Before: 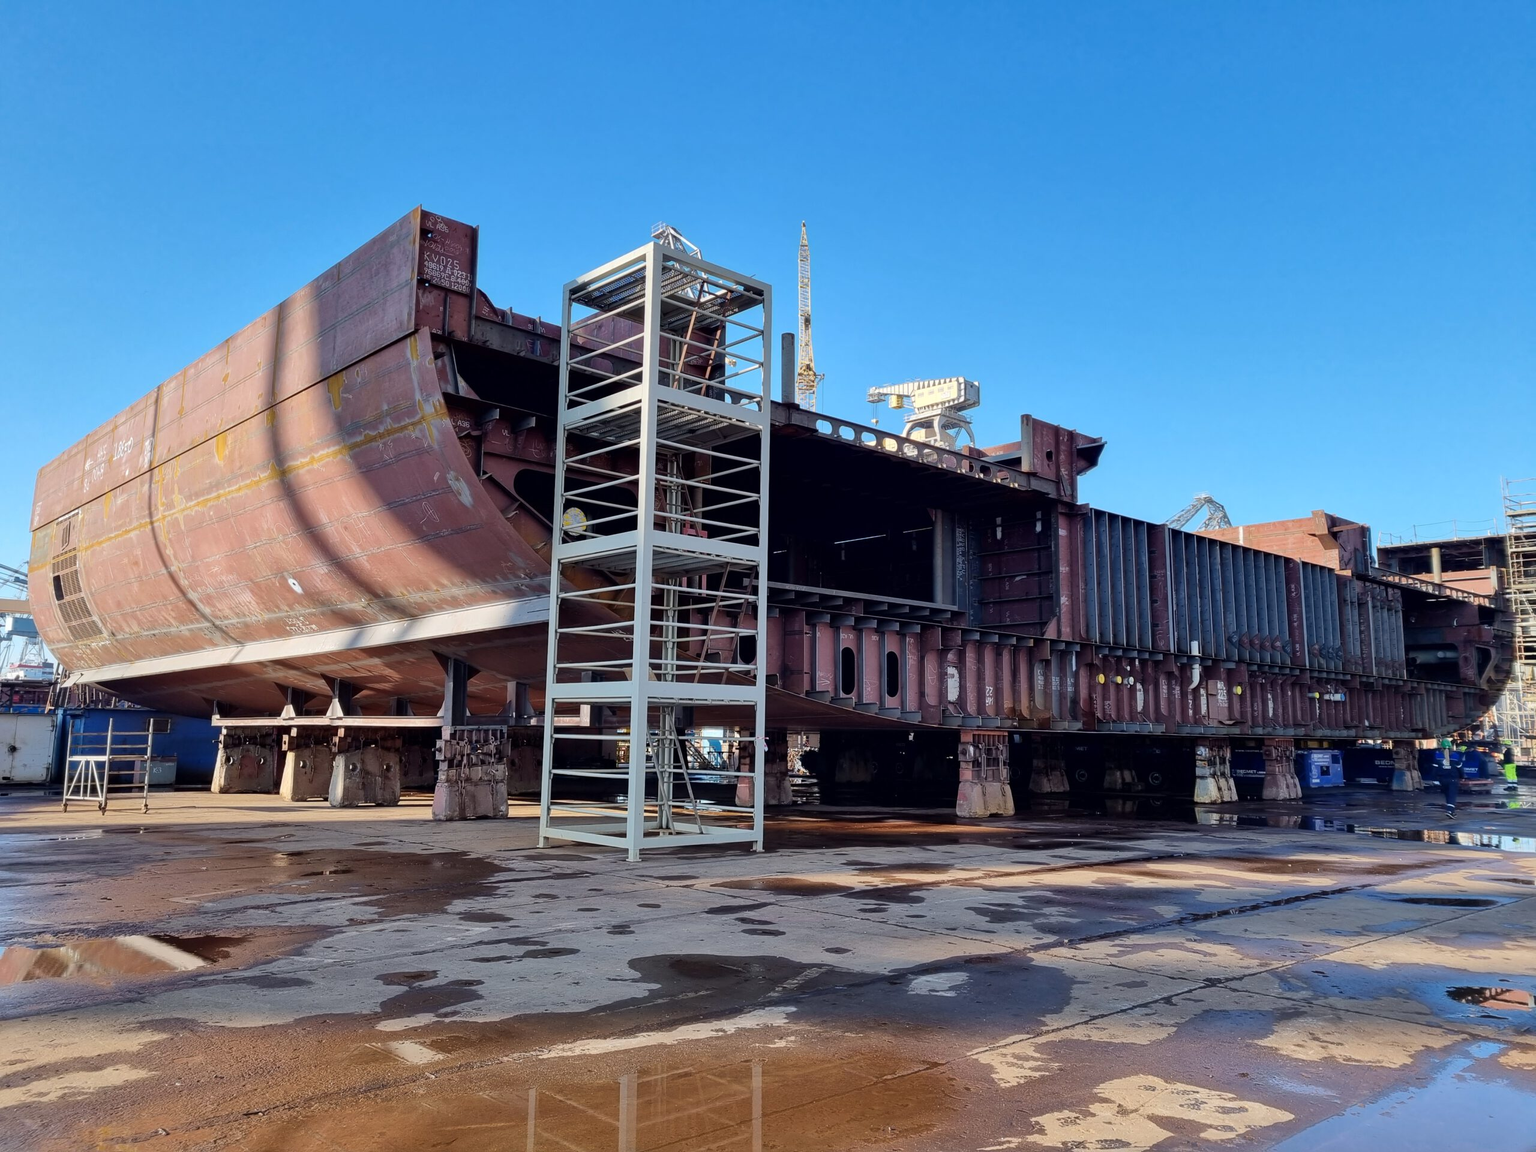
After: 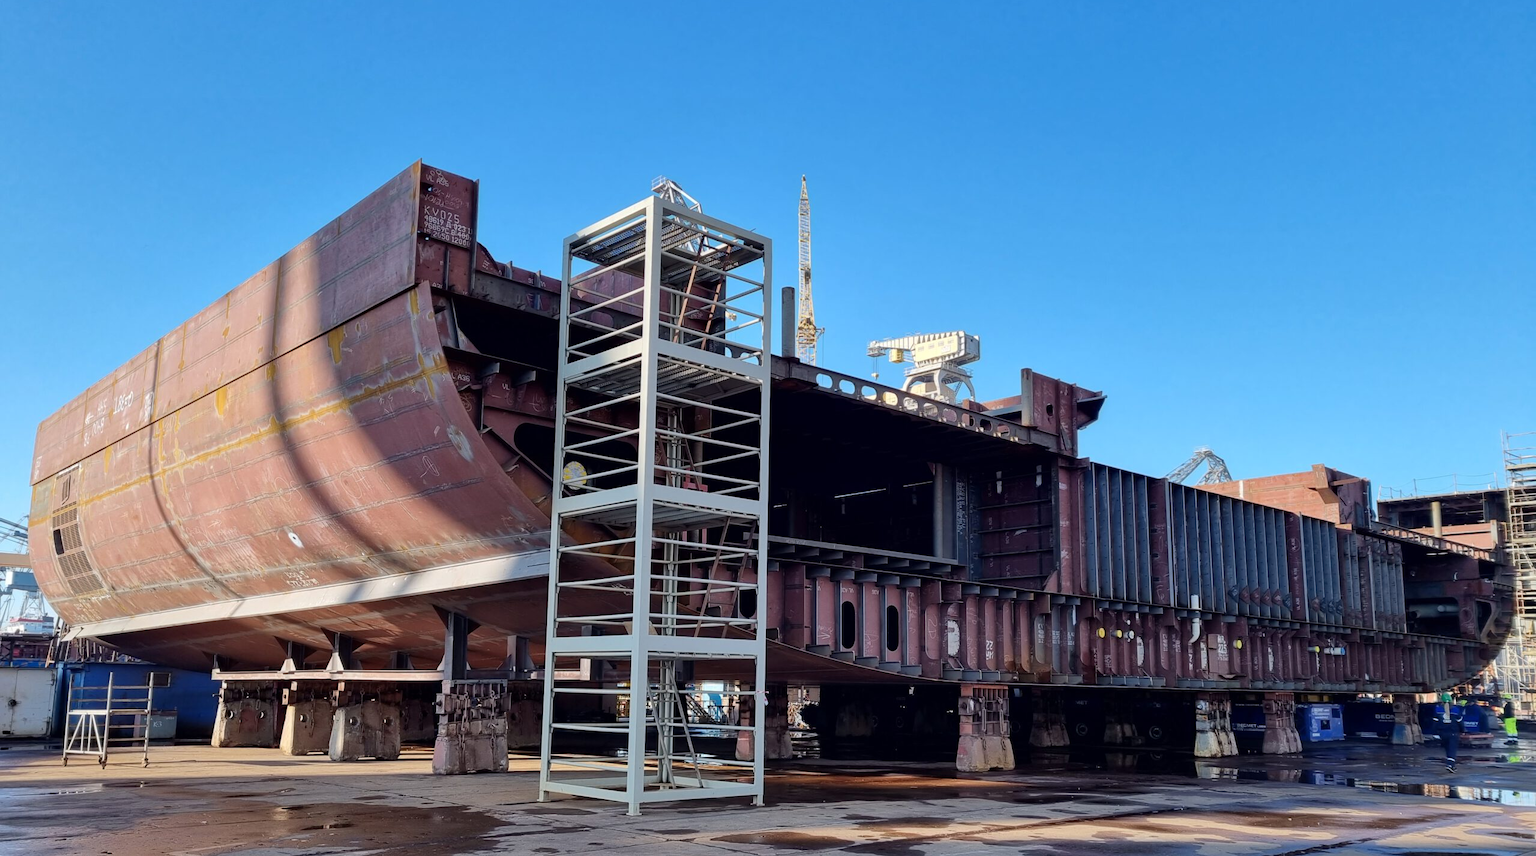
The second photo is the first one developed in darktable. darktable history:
crop: top 4.044%, bottom 21.577%
